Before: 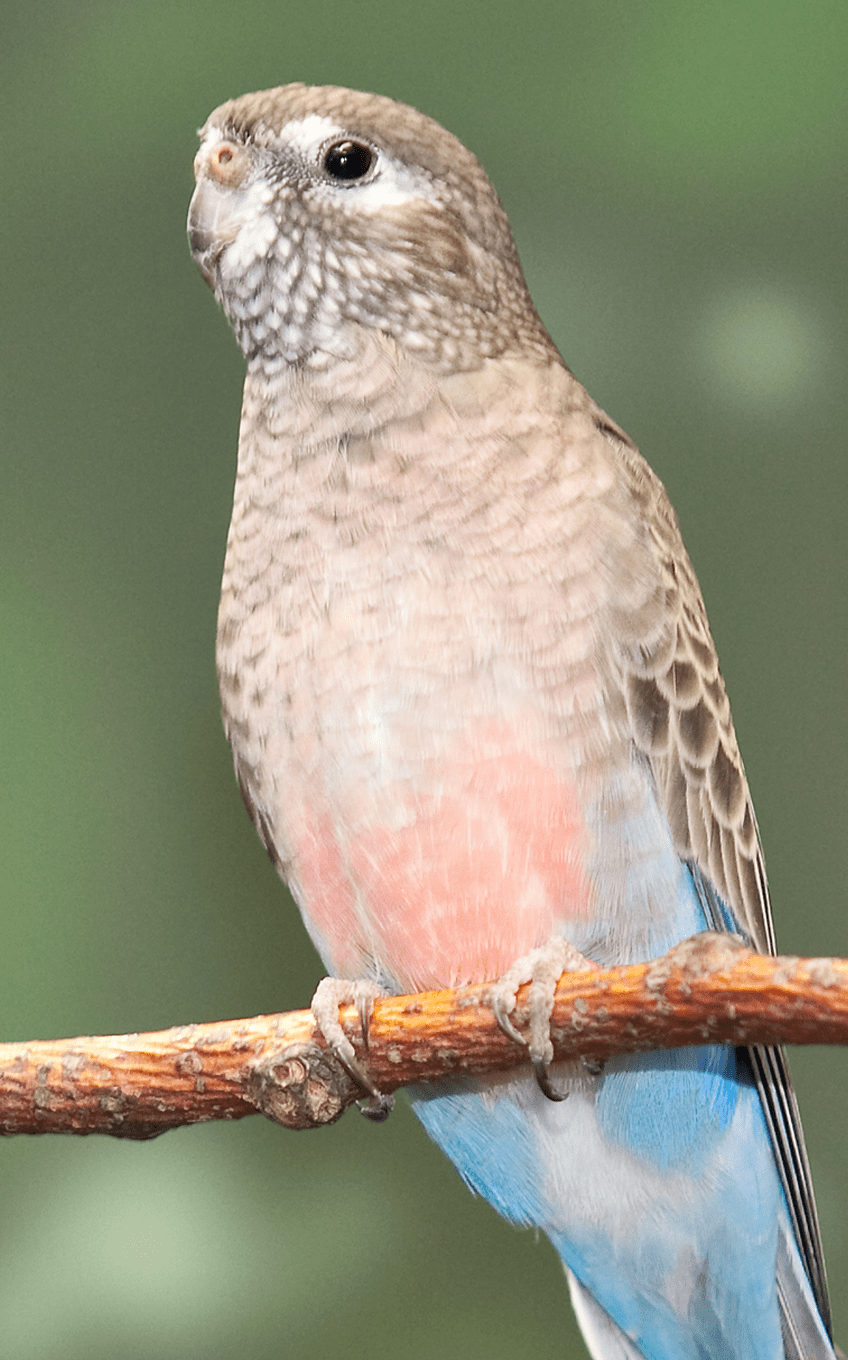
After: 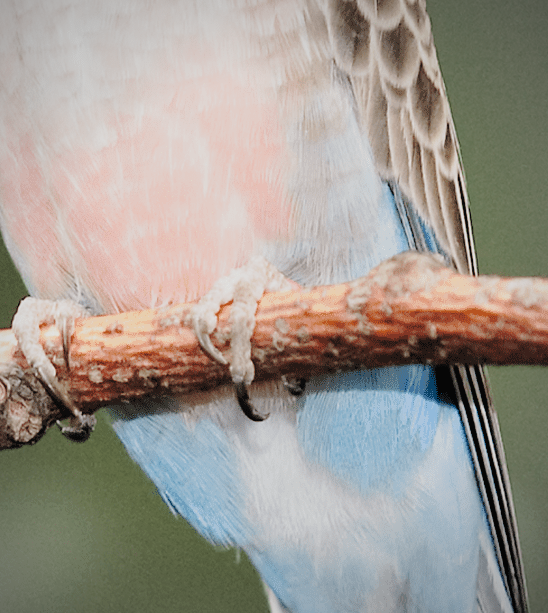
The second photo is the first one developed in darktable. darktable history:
crop and rotate: left 35.282%, top 50.069%, bottom 4.824%
filmic rgb: black relative exposure -3.92 EV, white relative exposure 3.13 EV, threshold 2.94 EV, hardness 2.87, color science v5 (2021), contrast in shadows safe, contrast in highlights safe, enable highlight reconstruction true
vignetting: fall-off start 74.11%, fall-off radius 66.01%
tone curve: curves: ch0 [(0.003, 0.015) (0.104, 0.07) (0.236, 0.218) (0.401, 0.443) (0.495, 0.55) (0.65, 0.68) (0.832, 0.858) (1, 0.977)]; ch1 [(0, 0) (0.161, 0.092) (0.35, 0.33) (0.379, 0.401) (0.45, 0.466) (0.489, 0.499) (0.55, 0.56) (0.621, 0.615) (0.718, 0.734) (1, 1)]; ch2 [(0, 0) (0.369, 0.427) (0.44, 0.434) (0.502, 0.501) (0.557, 0.55) (0.586, 0.59) (1, 1)], preserve colors none
